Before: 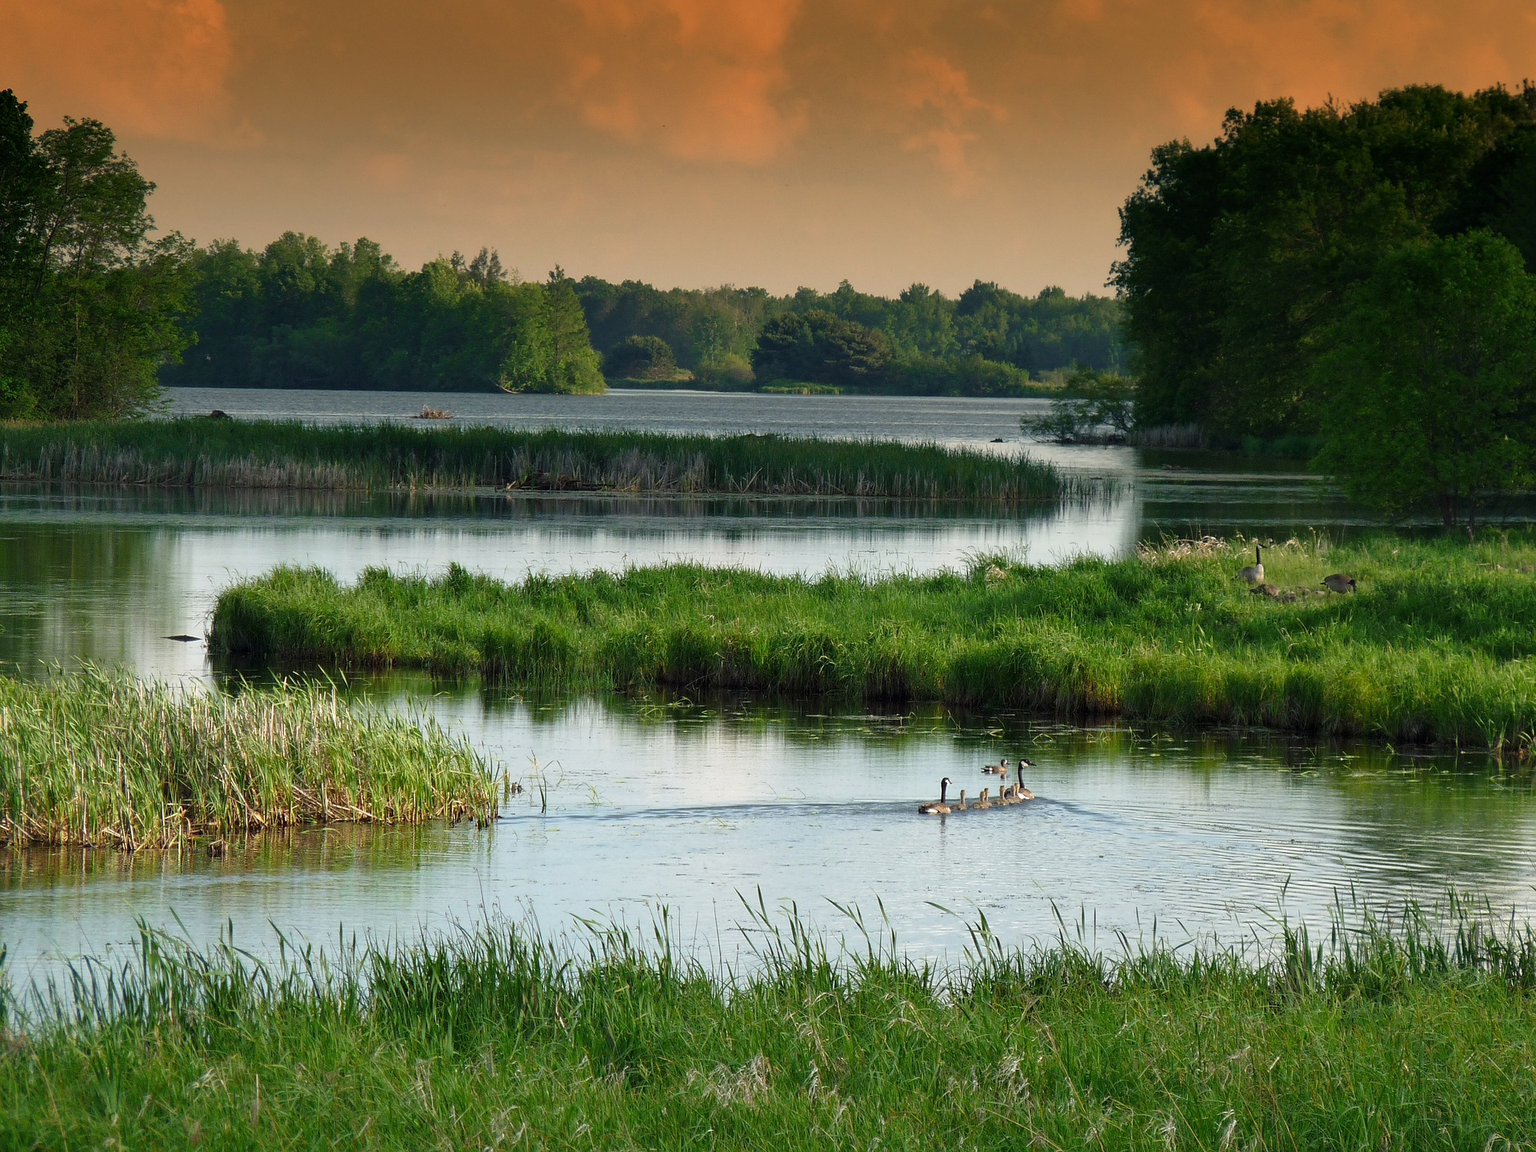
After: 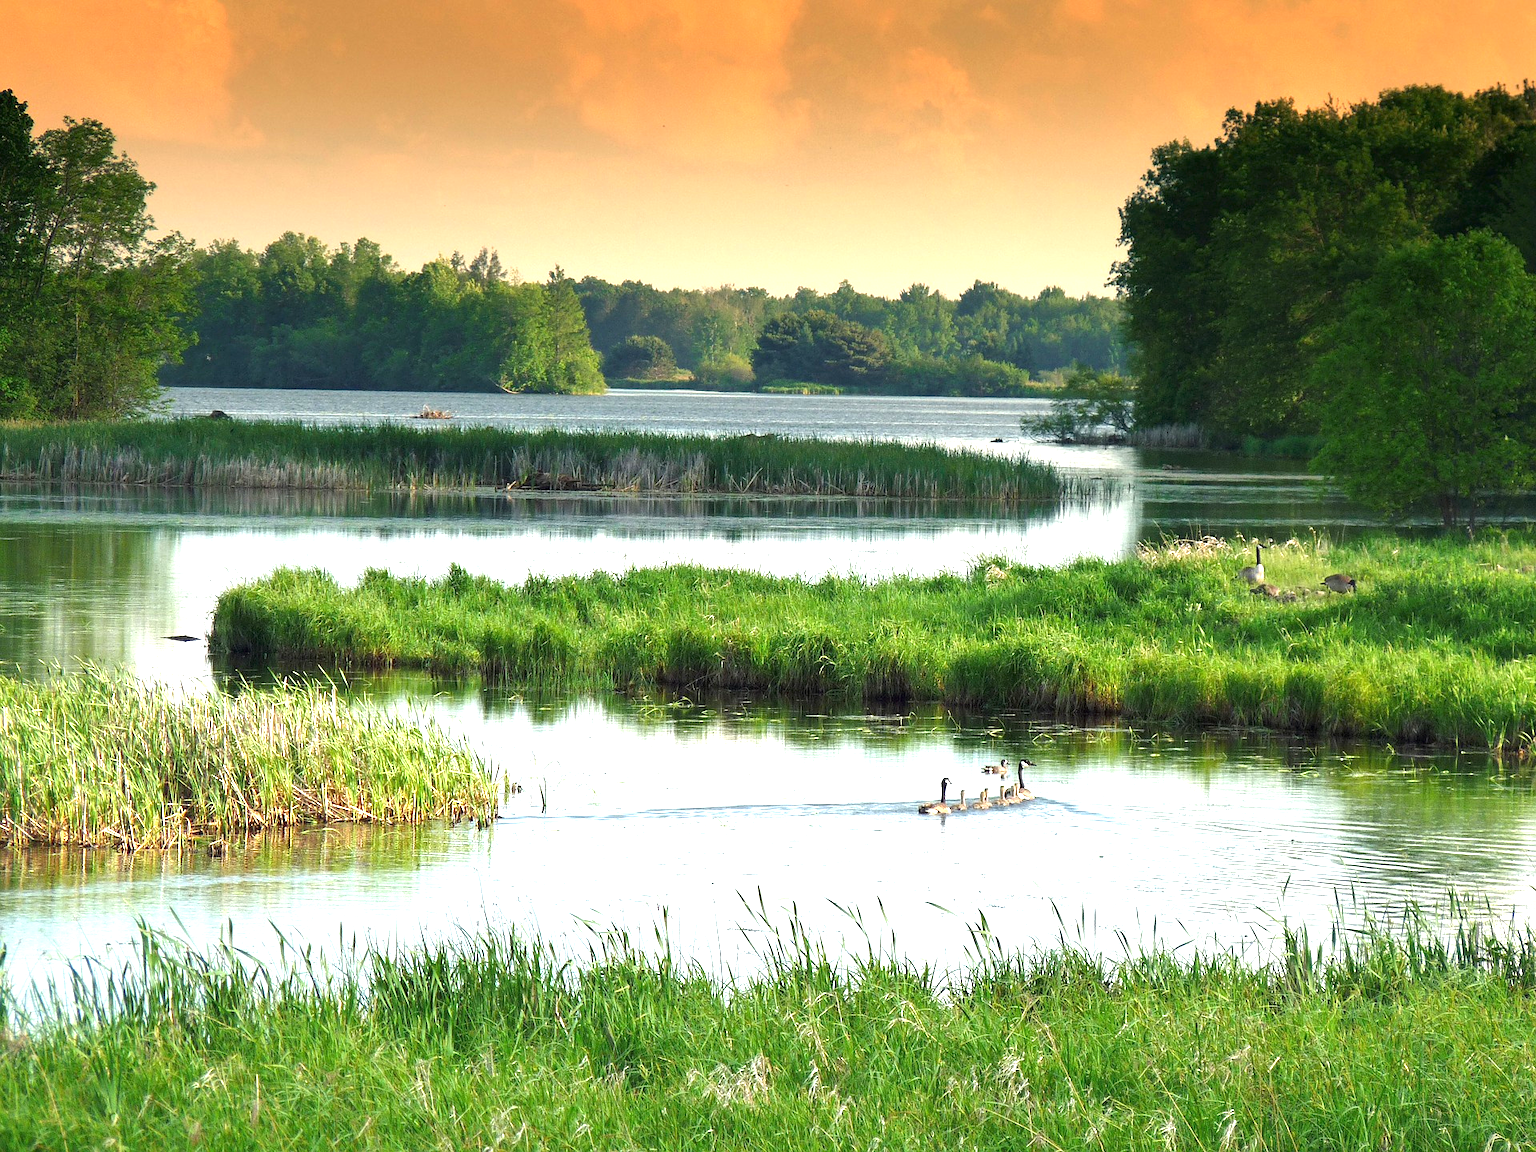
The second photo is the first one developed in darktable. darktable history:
exposure: black level correction 0, exposure 1.456 EV, compensate exposure bias true, compensate highlight preservation false
